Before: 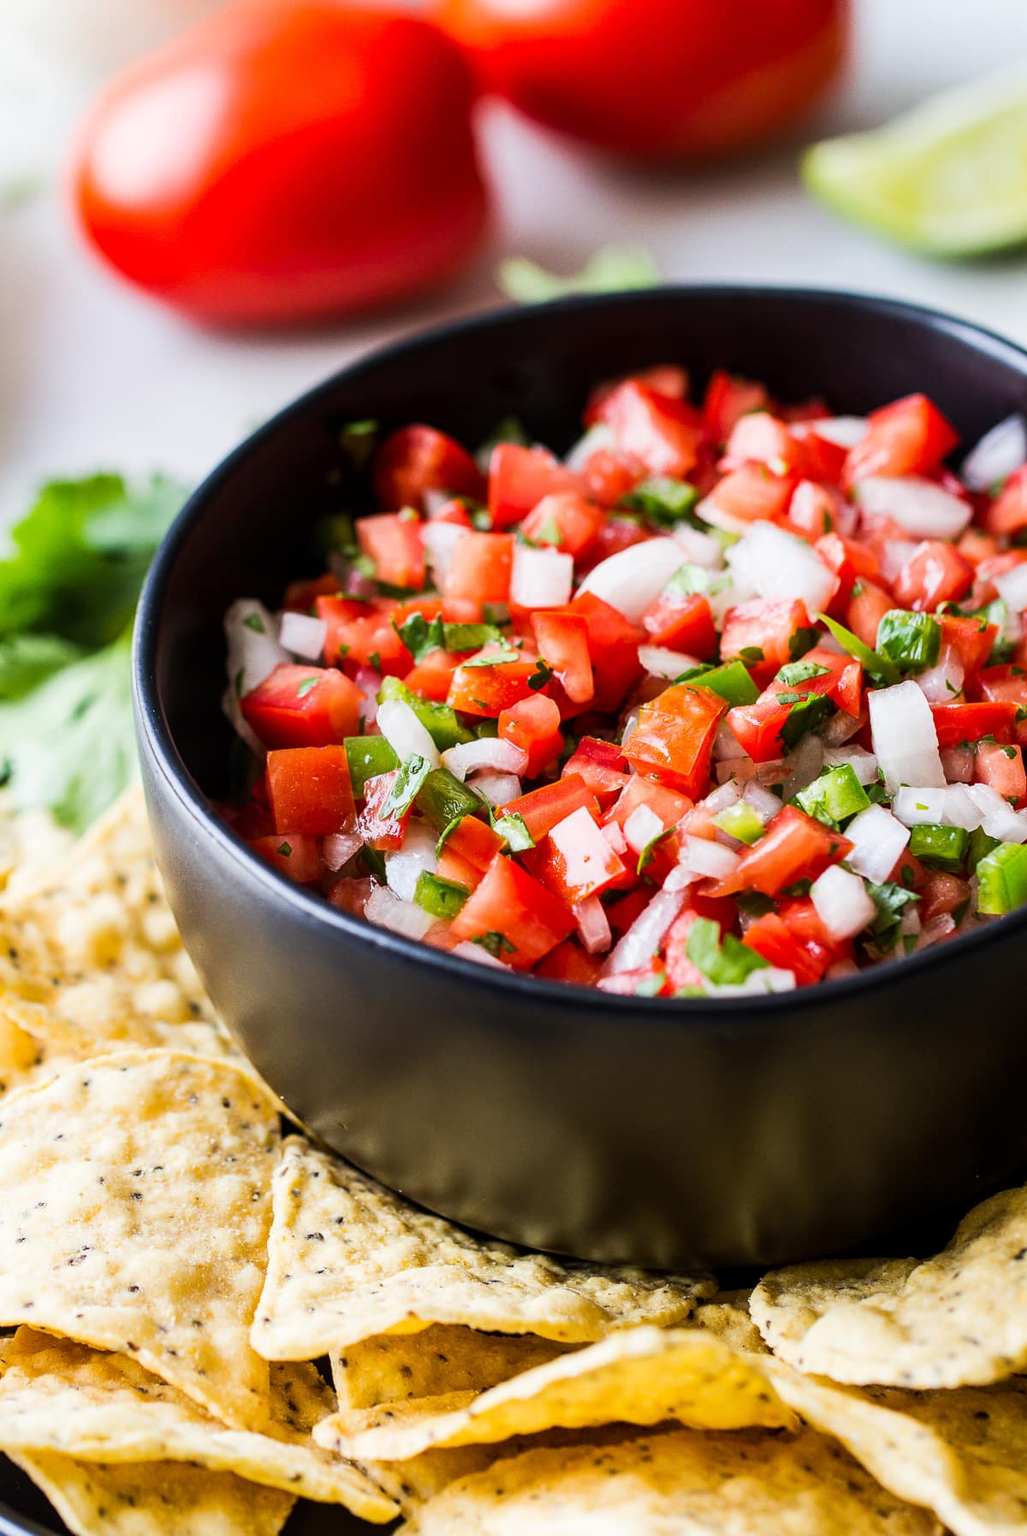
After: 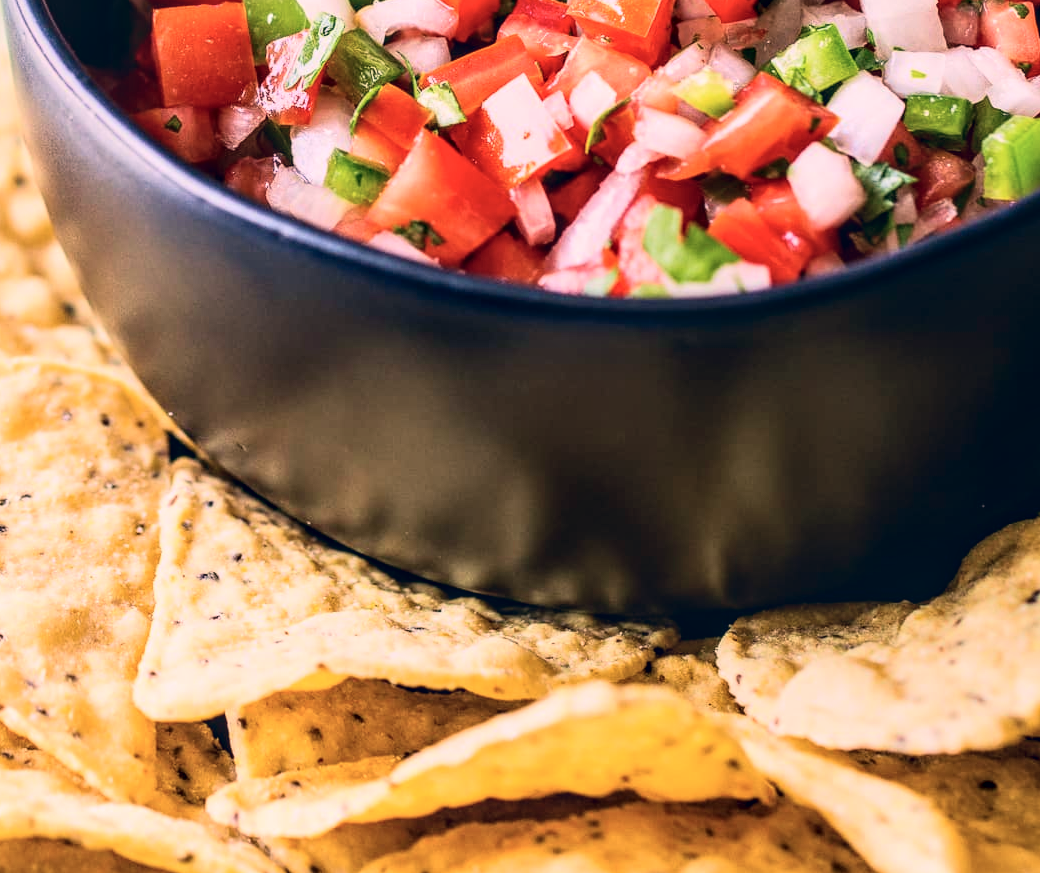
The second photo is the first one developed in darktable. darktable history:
crop and rotate: left 13.284%, top 48.387%, bottom 2.947%
contrast brightness saturation: saturation -0.057
local contrast: on, module defaults
tone curve: curves: ch0 [(0, 0) (0.091, 0.077) (0.389, 0.458) (0.745, 0.82) (0.856, 0.899) (0.92, 0.938) (1, 0.973)]; ch1 [(0, 0) (0.437, 0.404) (0.5, 0.5) (0.529, 0.55) (0.58, 0.6) (0.616, 0.649) (1, 1)]; ch2 [(0, 0) (0.442, 0.415) (0.5, 0.5) (0.535, 0.557) (0.585, 0.62) (1, 1)], color space Lab, independent channels, preserve colors none
color correction: highlights a* 13.75, highlights b* 6.12, shadows a* -5.16, shadows b* -15.15, saturation 0.866
